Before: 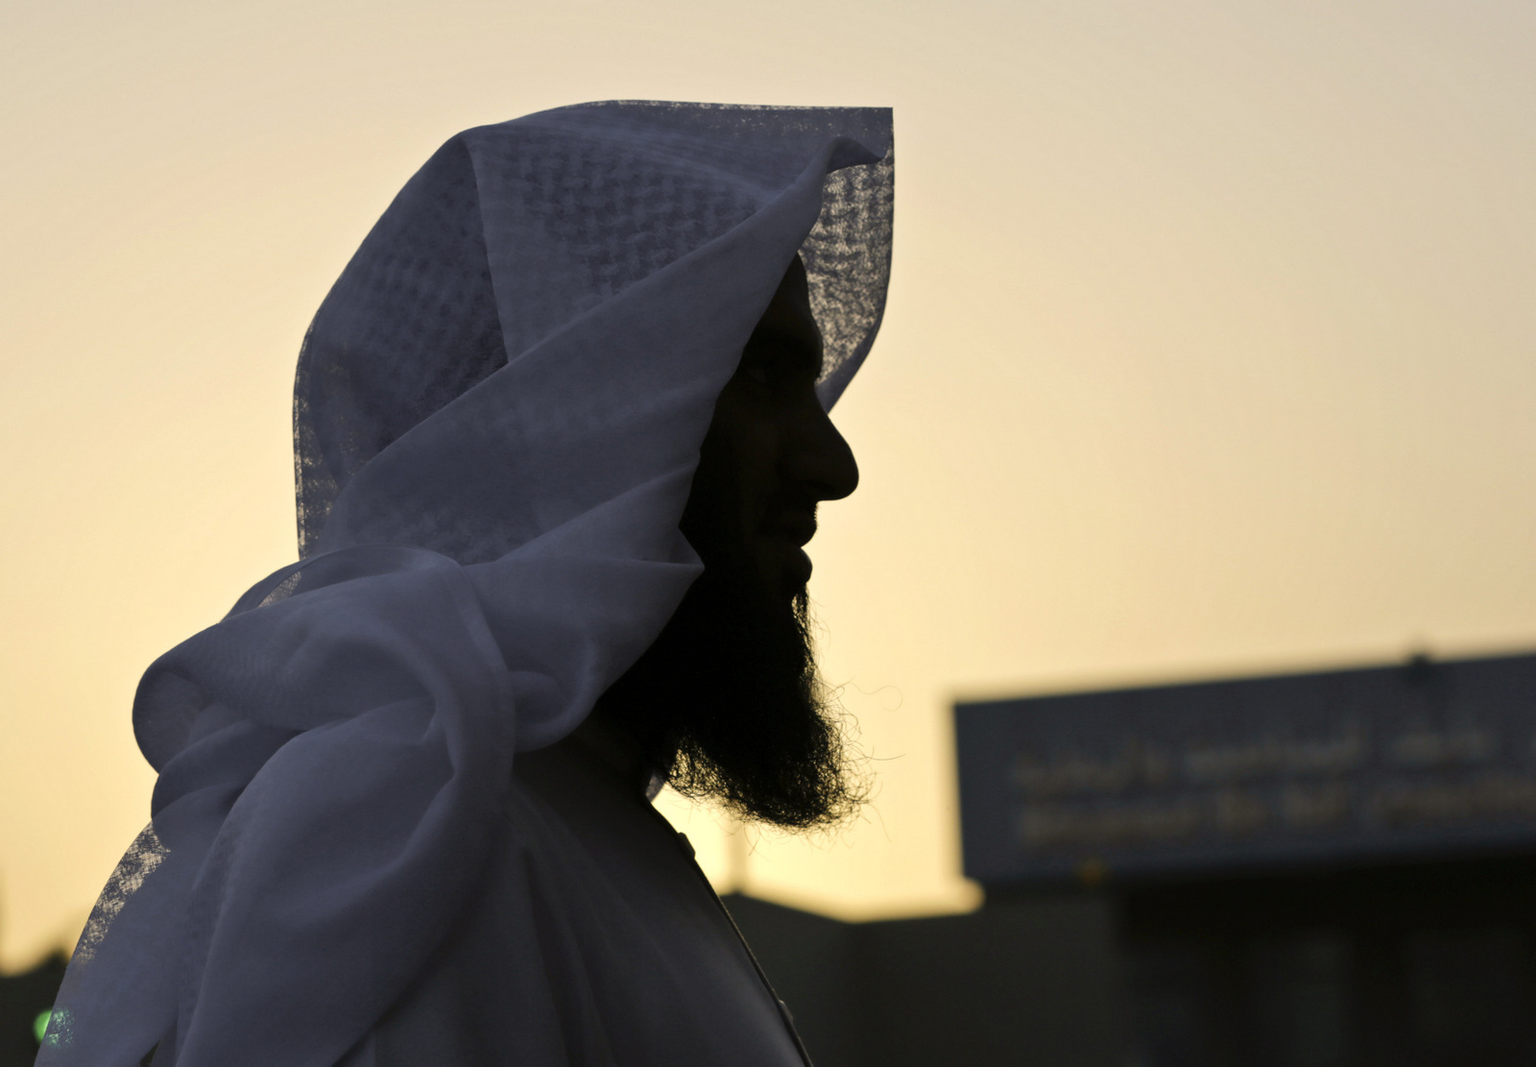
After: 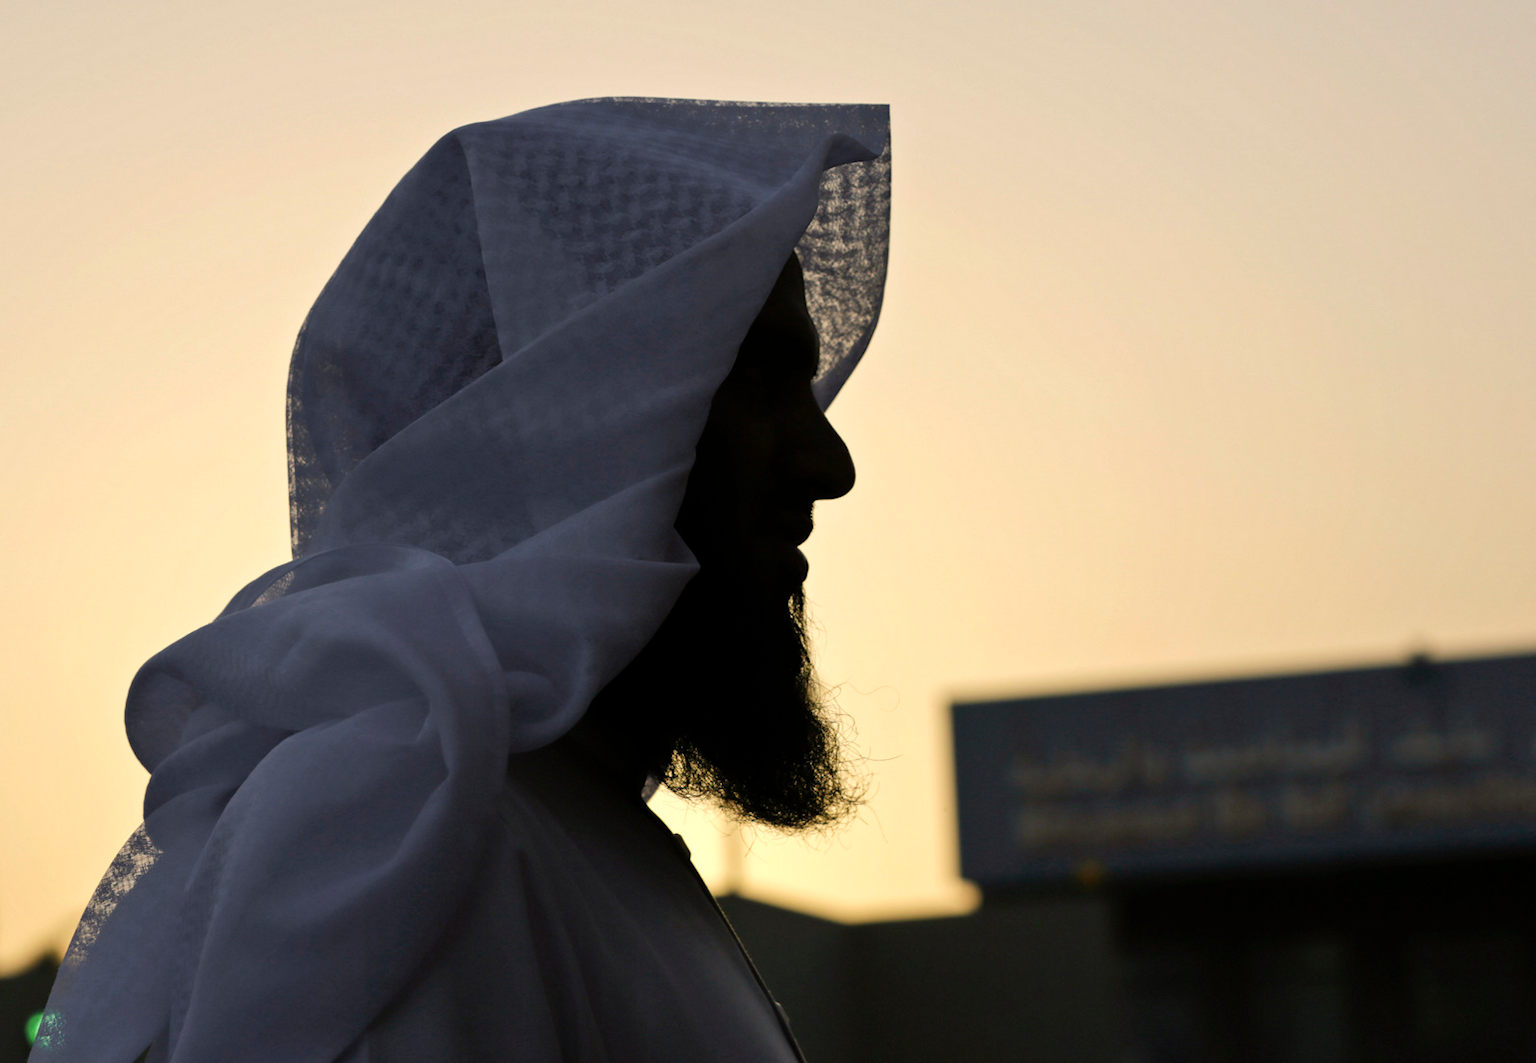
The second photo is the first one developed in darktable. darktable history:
crop and rotate: left 0.592%, top 0.402%, bottom 0.416%
